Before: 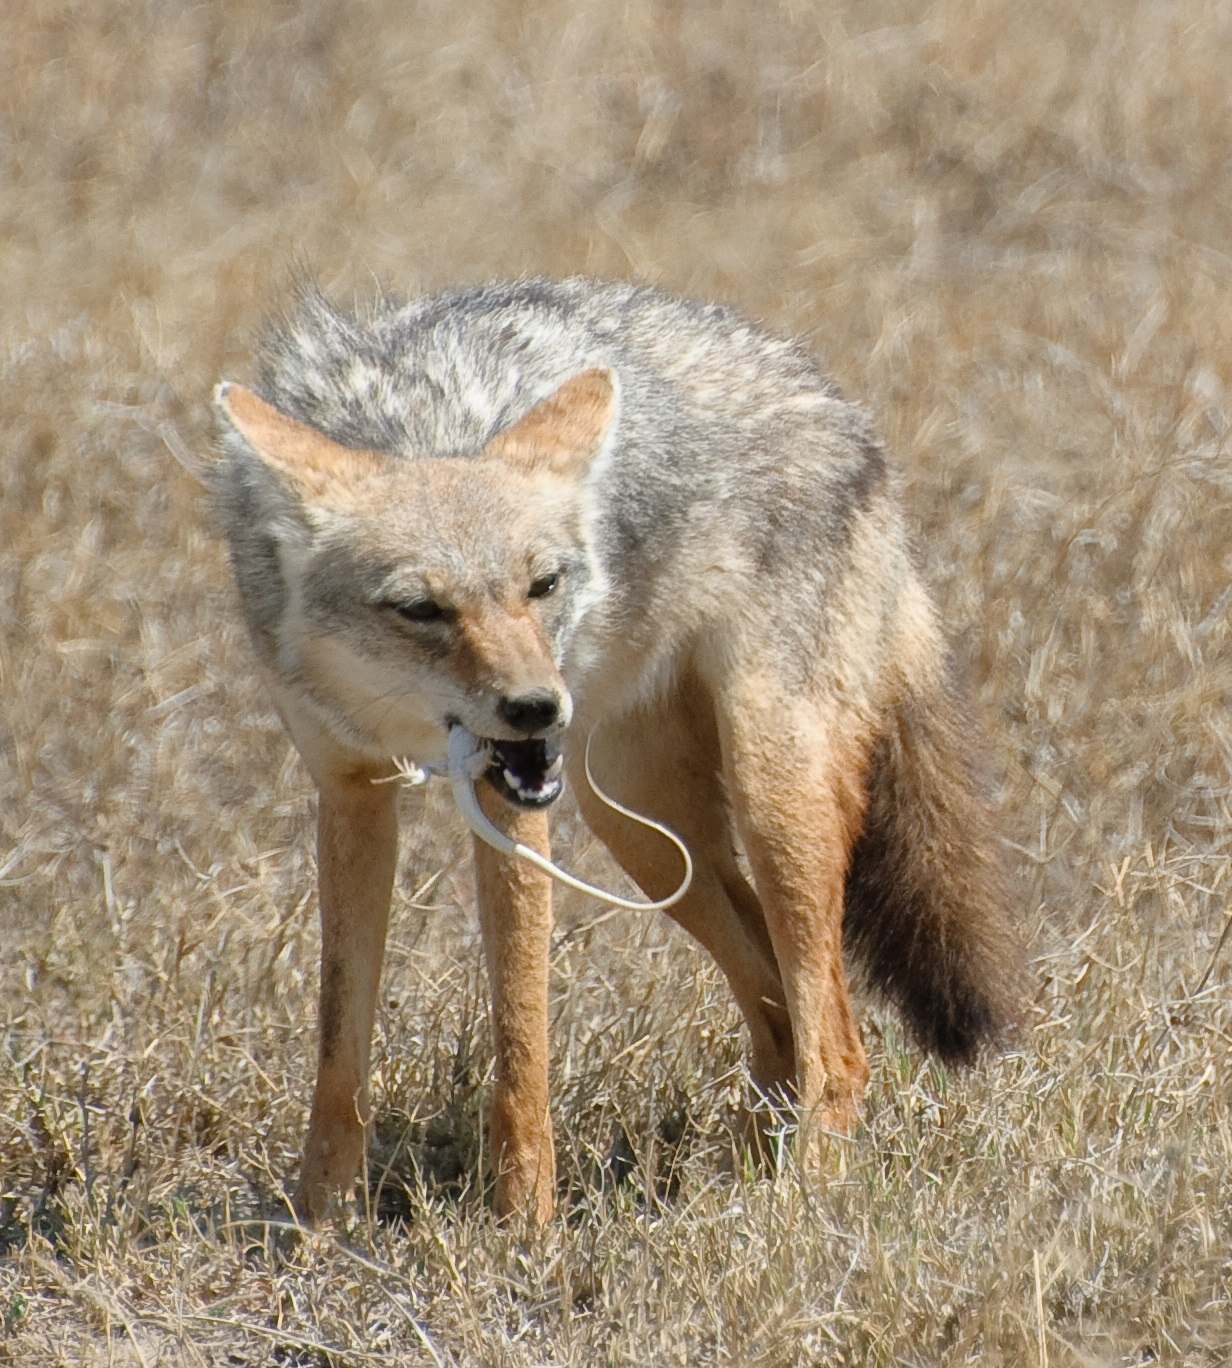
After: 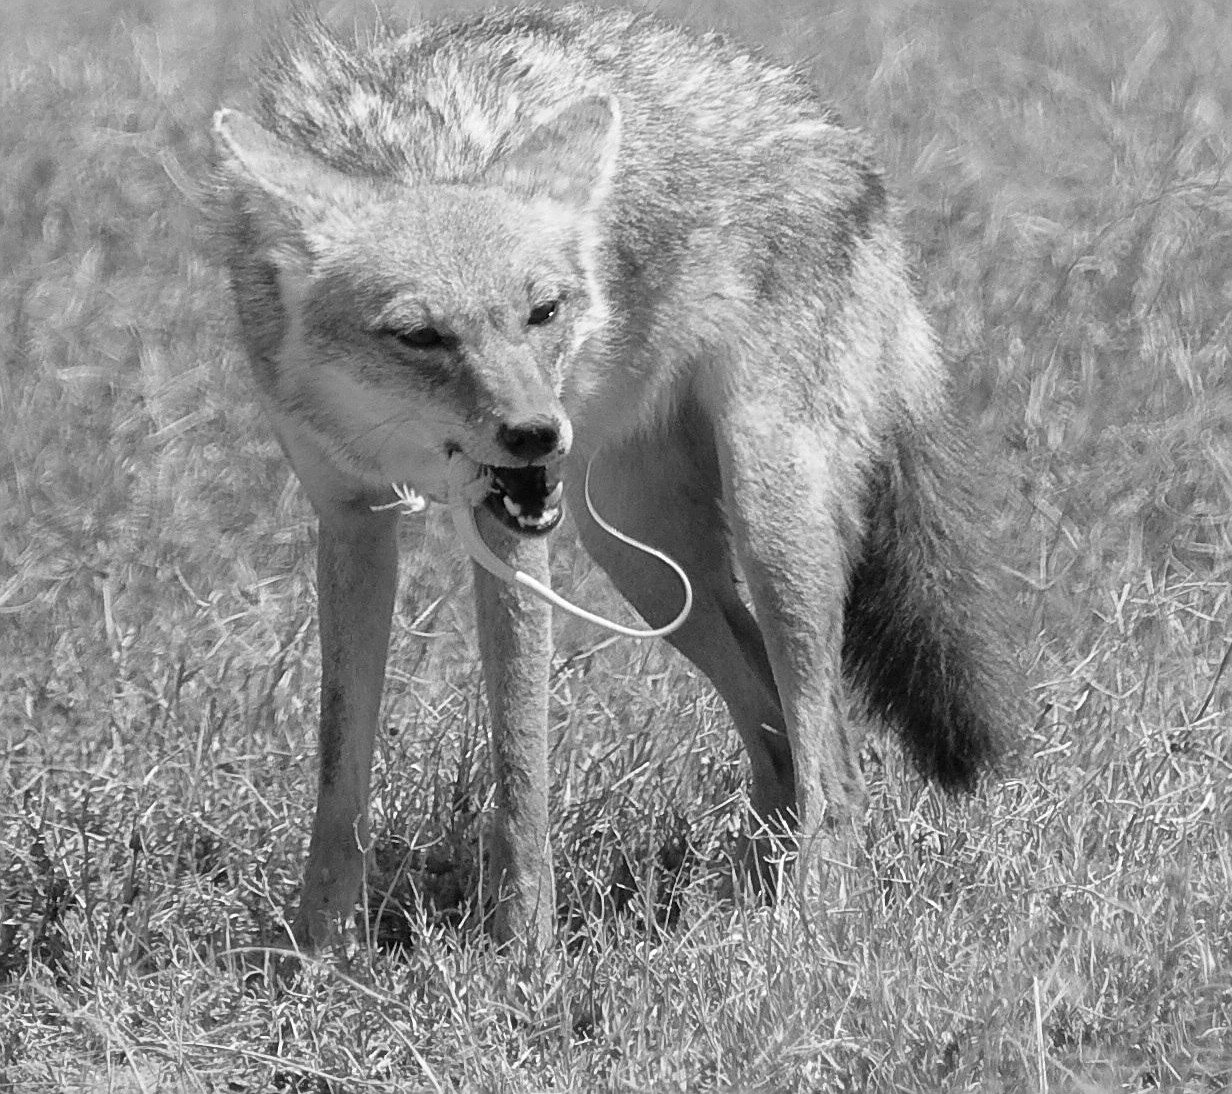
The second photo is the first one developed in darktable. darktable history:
color balance: output saturation 110%
crop and rotate: top 19.998%
monochrome: a -6.99, b 35.61, size 1.4
sharpen: on, module defaults
